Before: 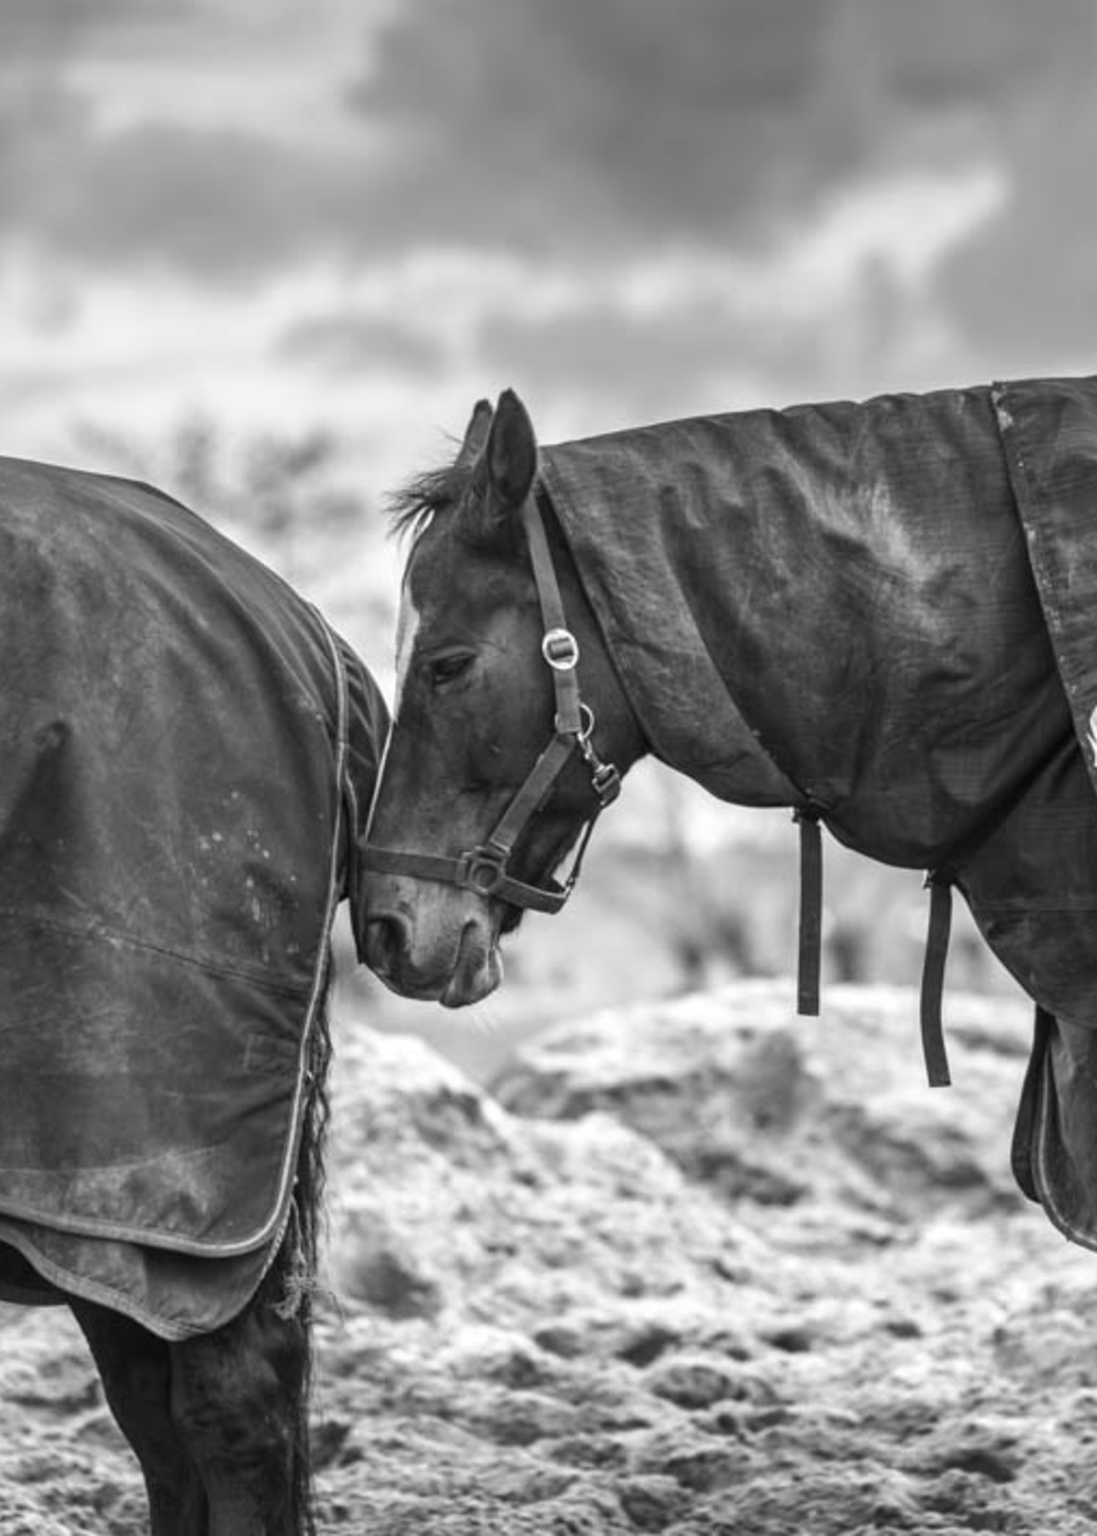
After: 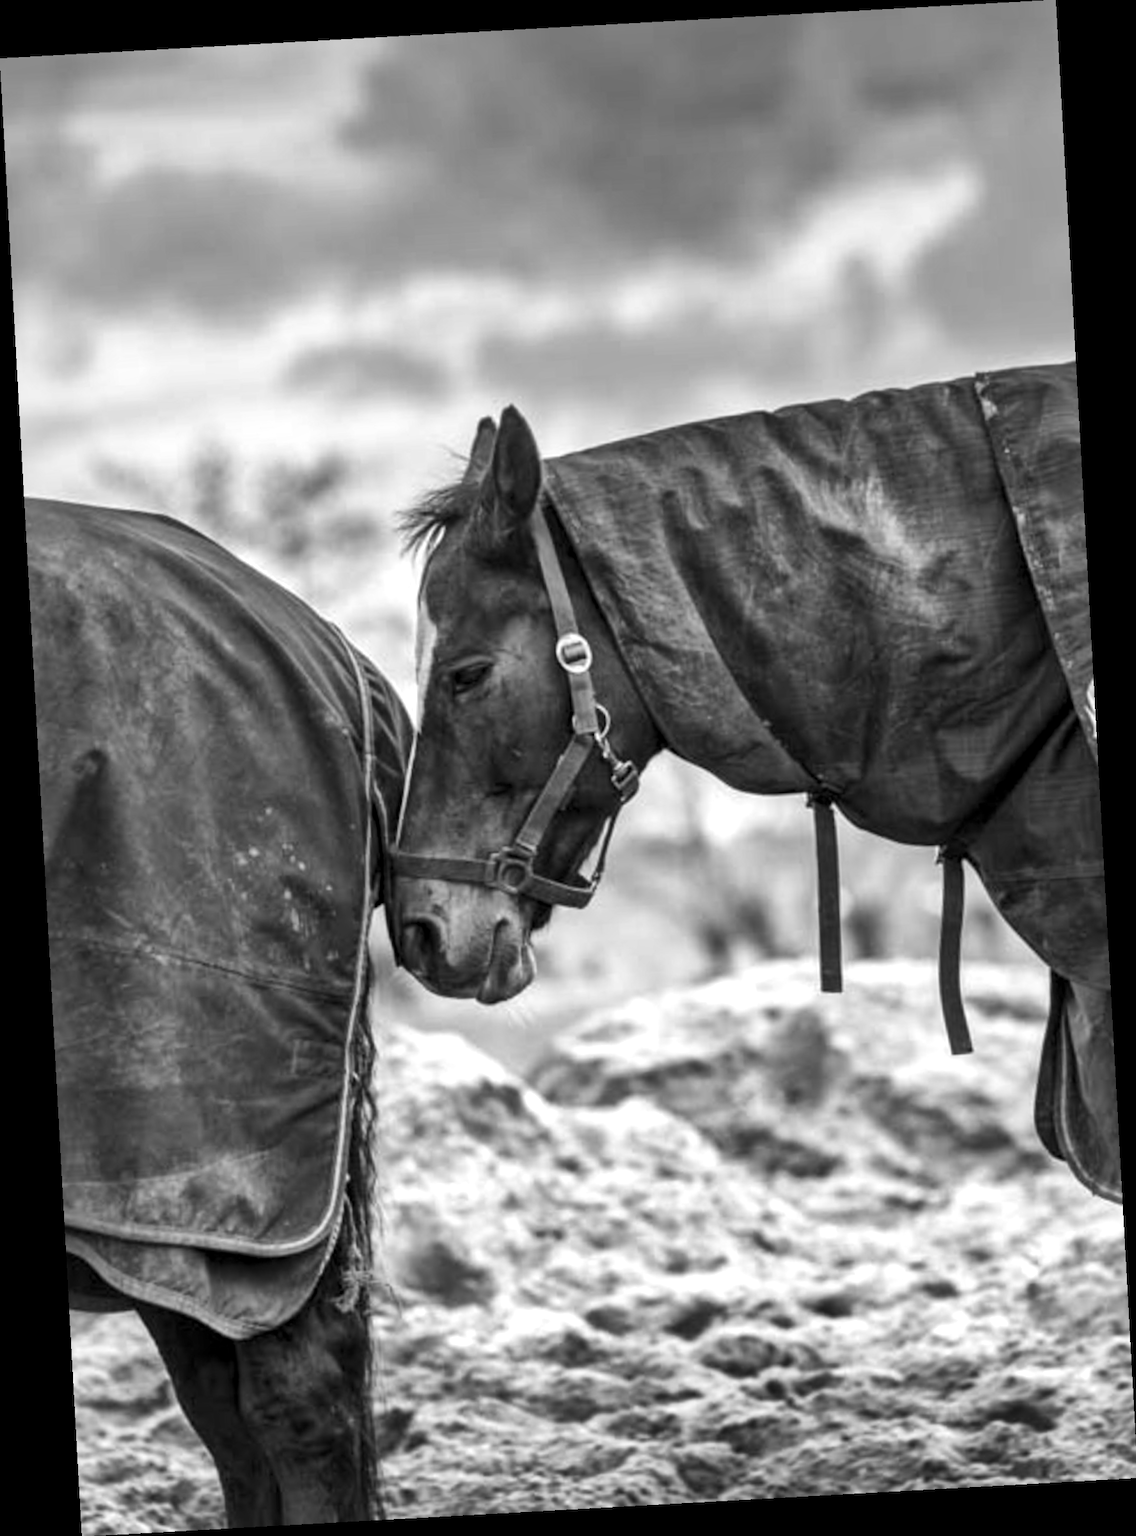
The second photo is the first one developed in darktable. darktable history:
rotate and perspective: rotation -3.18°, automatic cropping off
local contrast: mode bilateral grid, contrast 25, coarseness 60, detail 151%, midtone range 0.2
